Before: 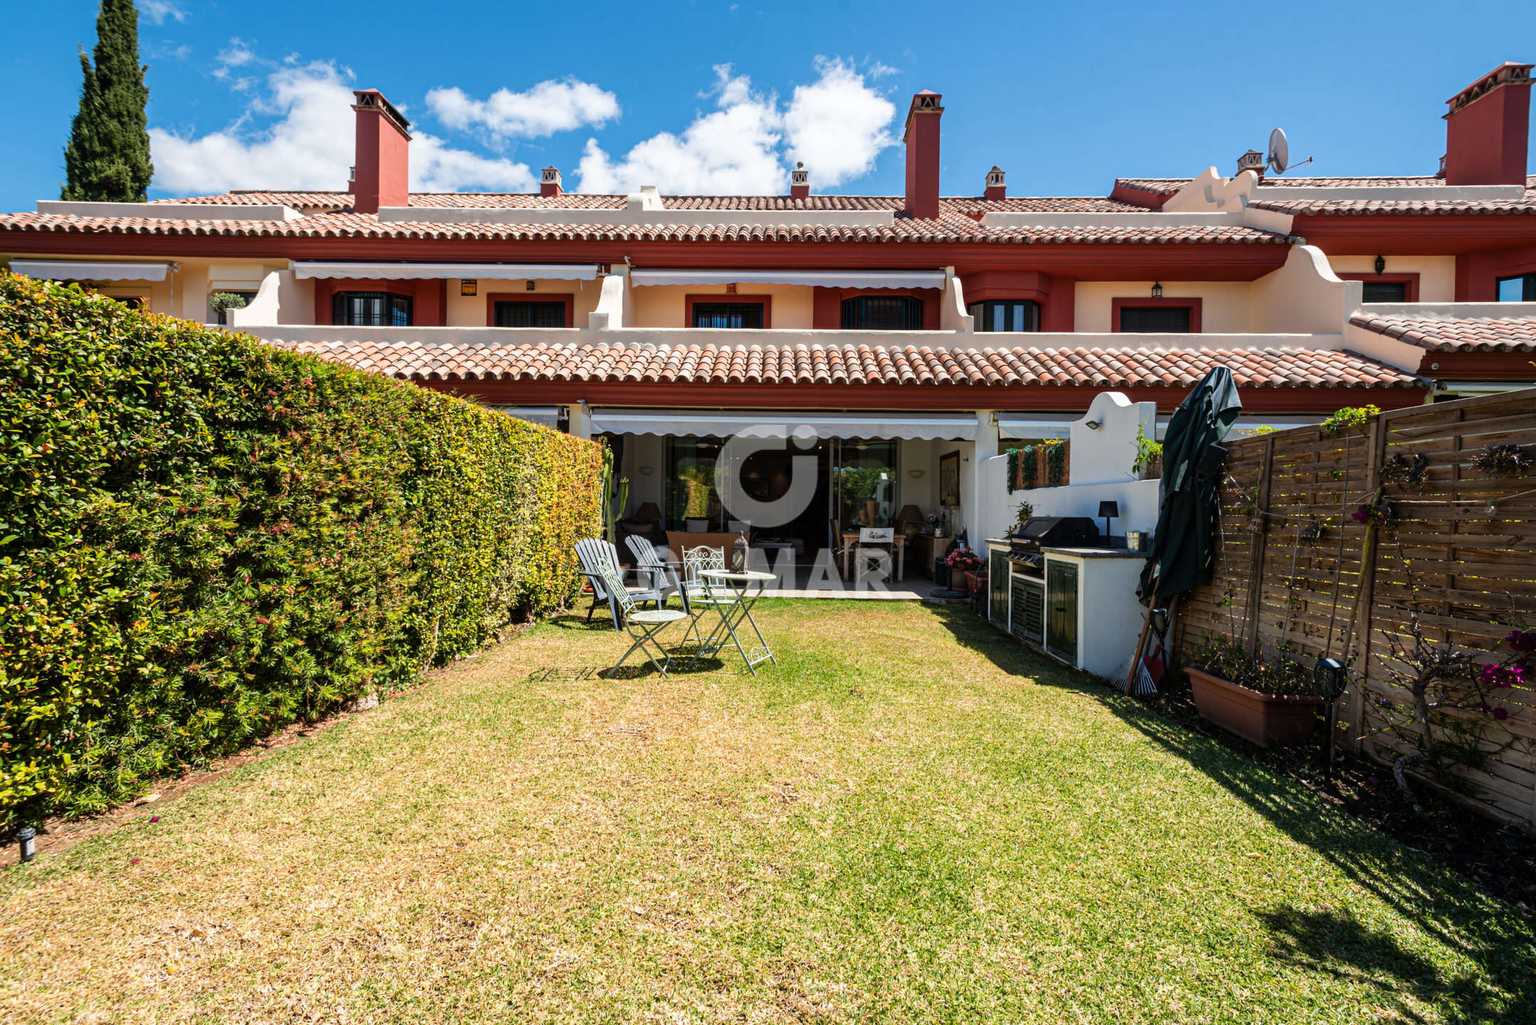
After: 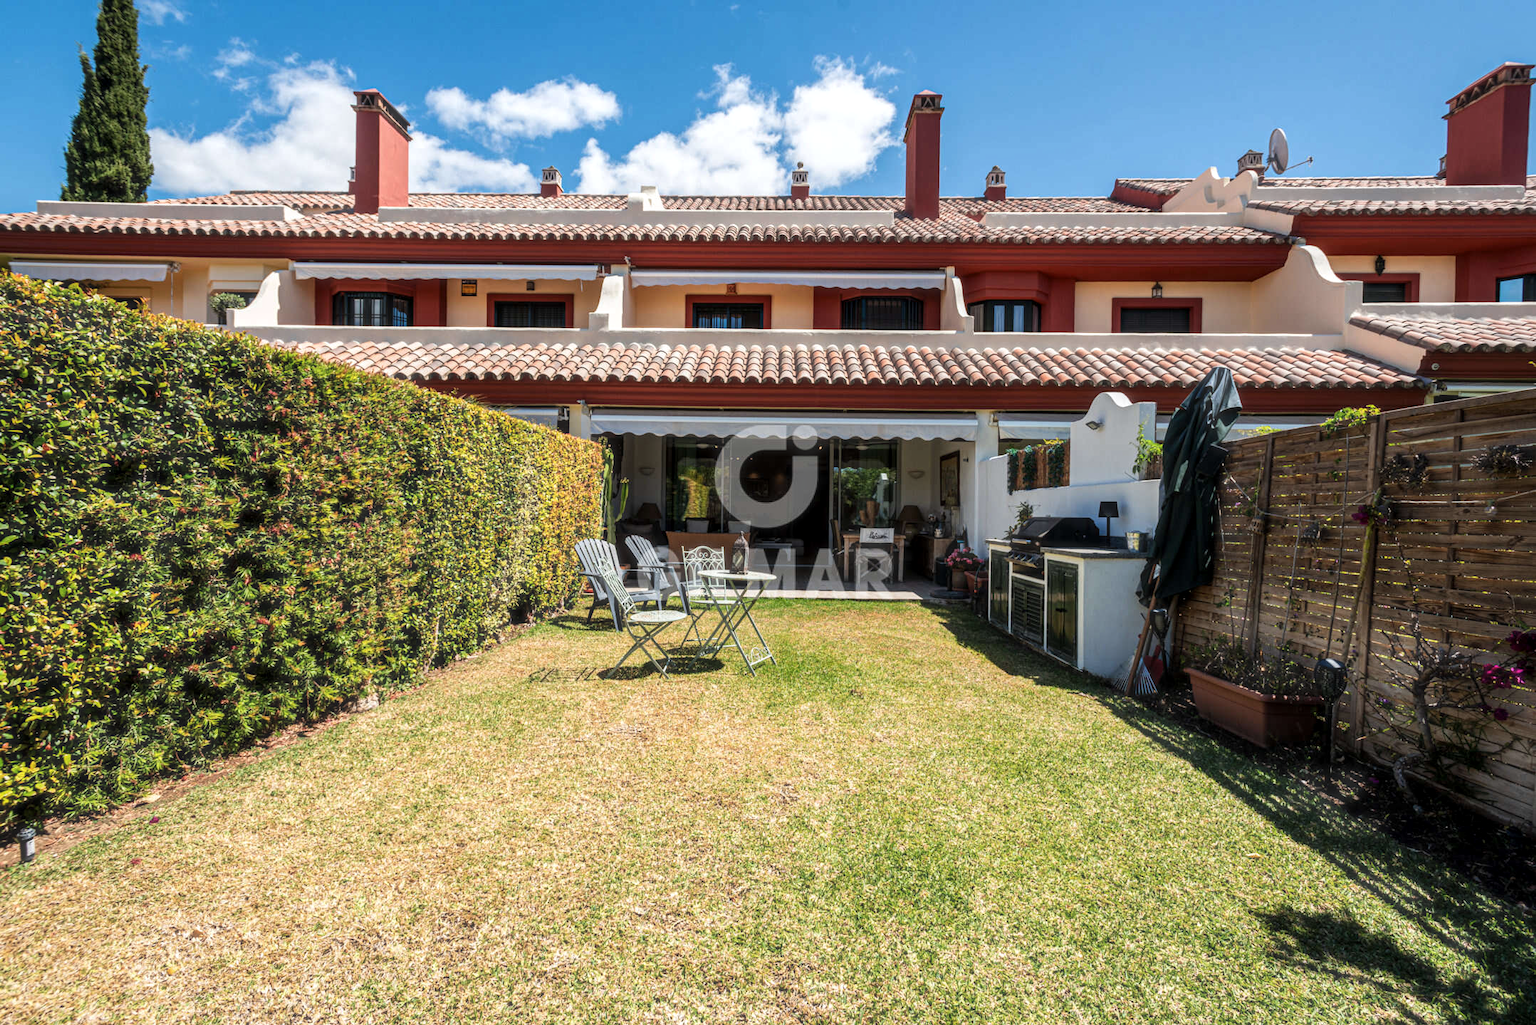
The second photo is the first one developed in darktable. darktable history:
local contrast: on, module defaults
haze removal: strength -0.113, compatibility mode true, adaptive false
